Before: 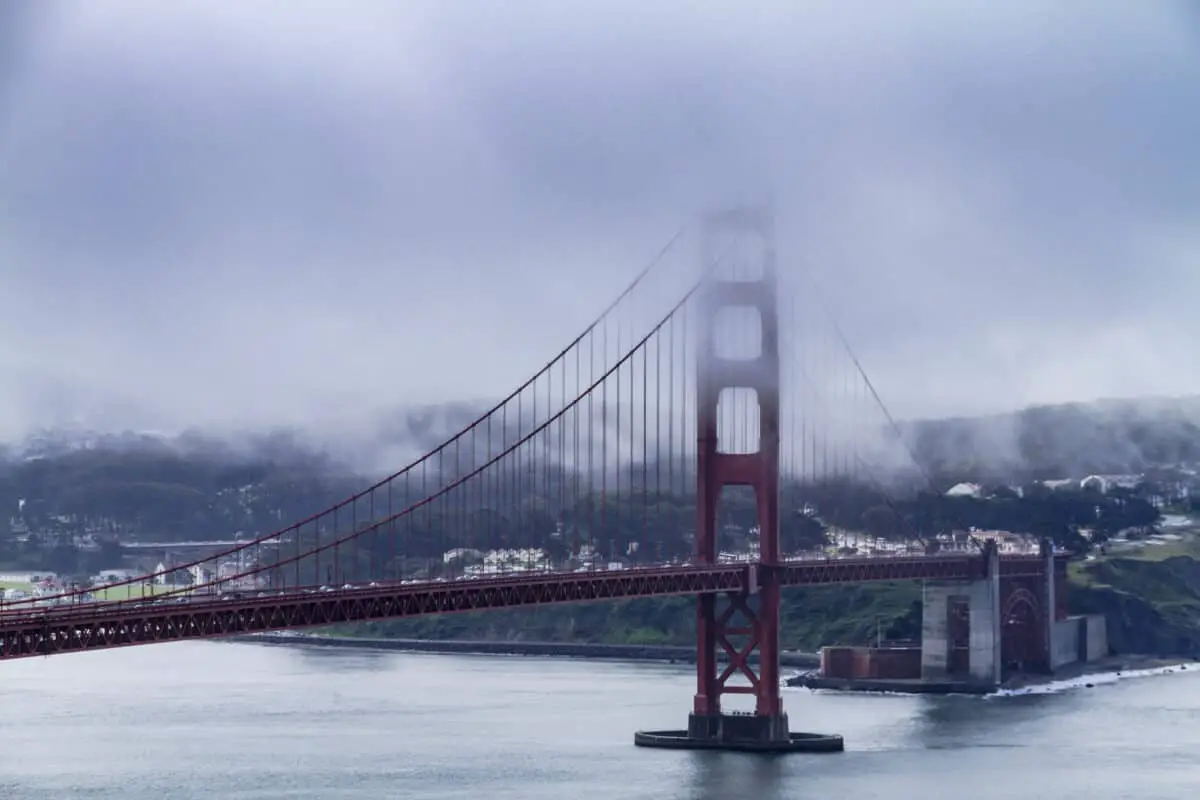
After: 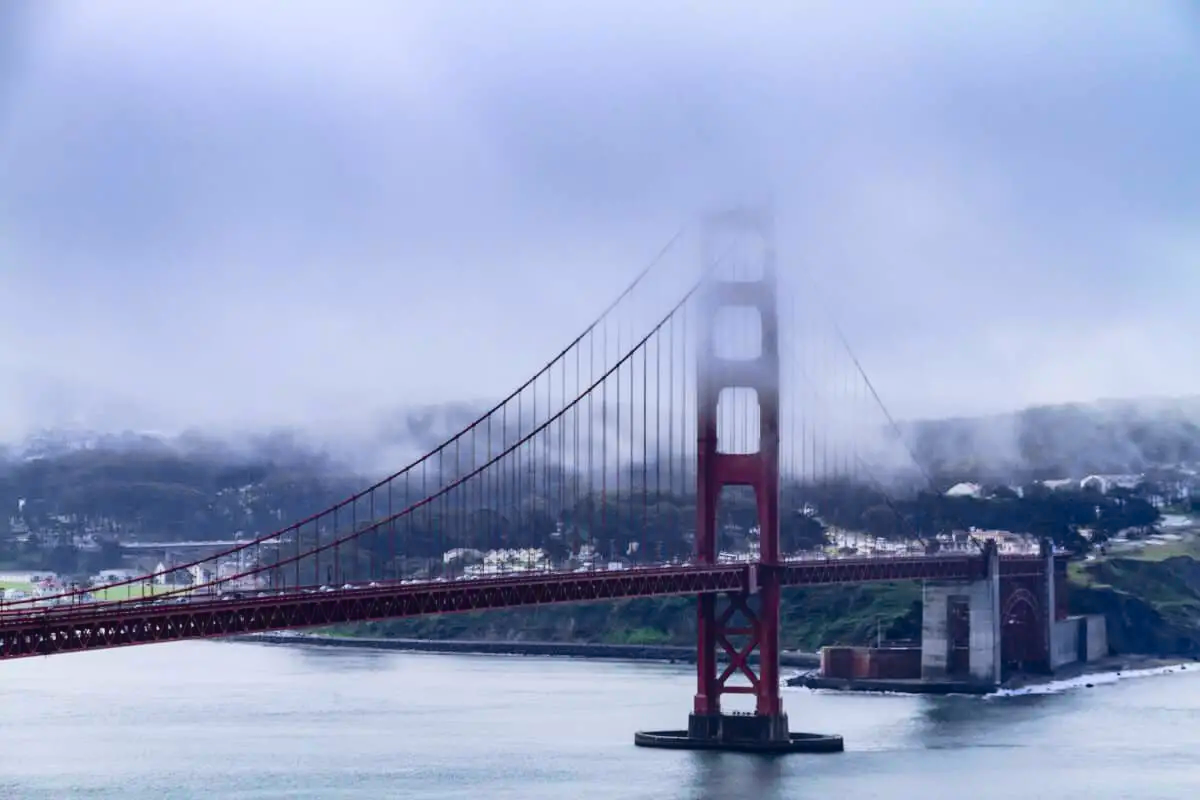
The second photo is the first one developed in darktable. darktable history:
contrast brightness saturation: contrast 0.073, brightness 0.07, saturation 0.179
tone curve: curves: ch0 [(0, 0.023) (0.132, 0.075) (0.241, 0.178) (0.487, 0.491) (0.782, 0.8) (1, 0.989)]; ch1 [(0, 0) (0.396, 0.369) (0.467, 0.454) (0.498, 0.5) (0.518, 0.517) (0.57, 0.586) (0.619, 0.663) (0.692, 0.744) (1, 1)]; ch2 [(0, 0) (0.427, 0.416) (0.483, 0.481) (0.503, 0.503) (0.526, 0.527) (0.563, 0.573) (0.632, 0.667) (0.705, 0.737) (0.985, 0.966)], color space Lab, independent channels, preserve colors none
